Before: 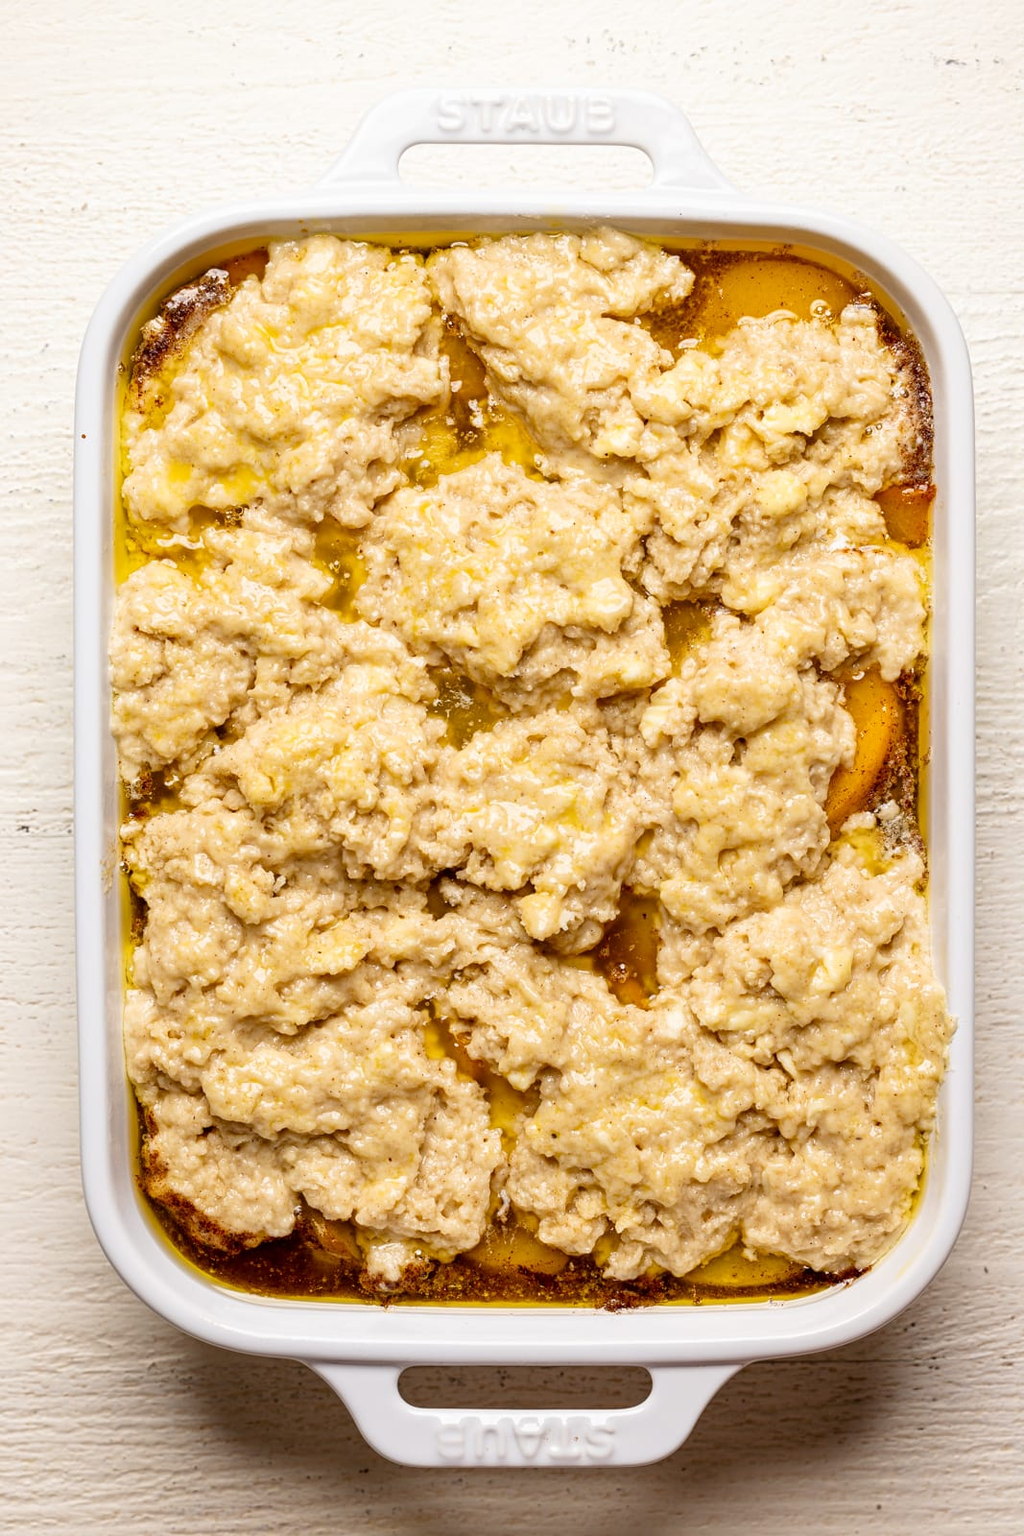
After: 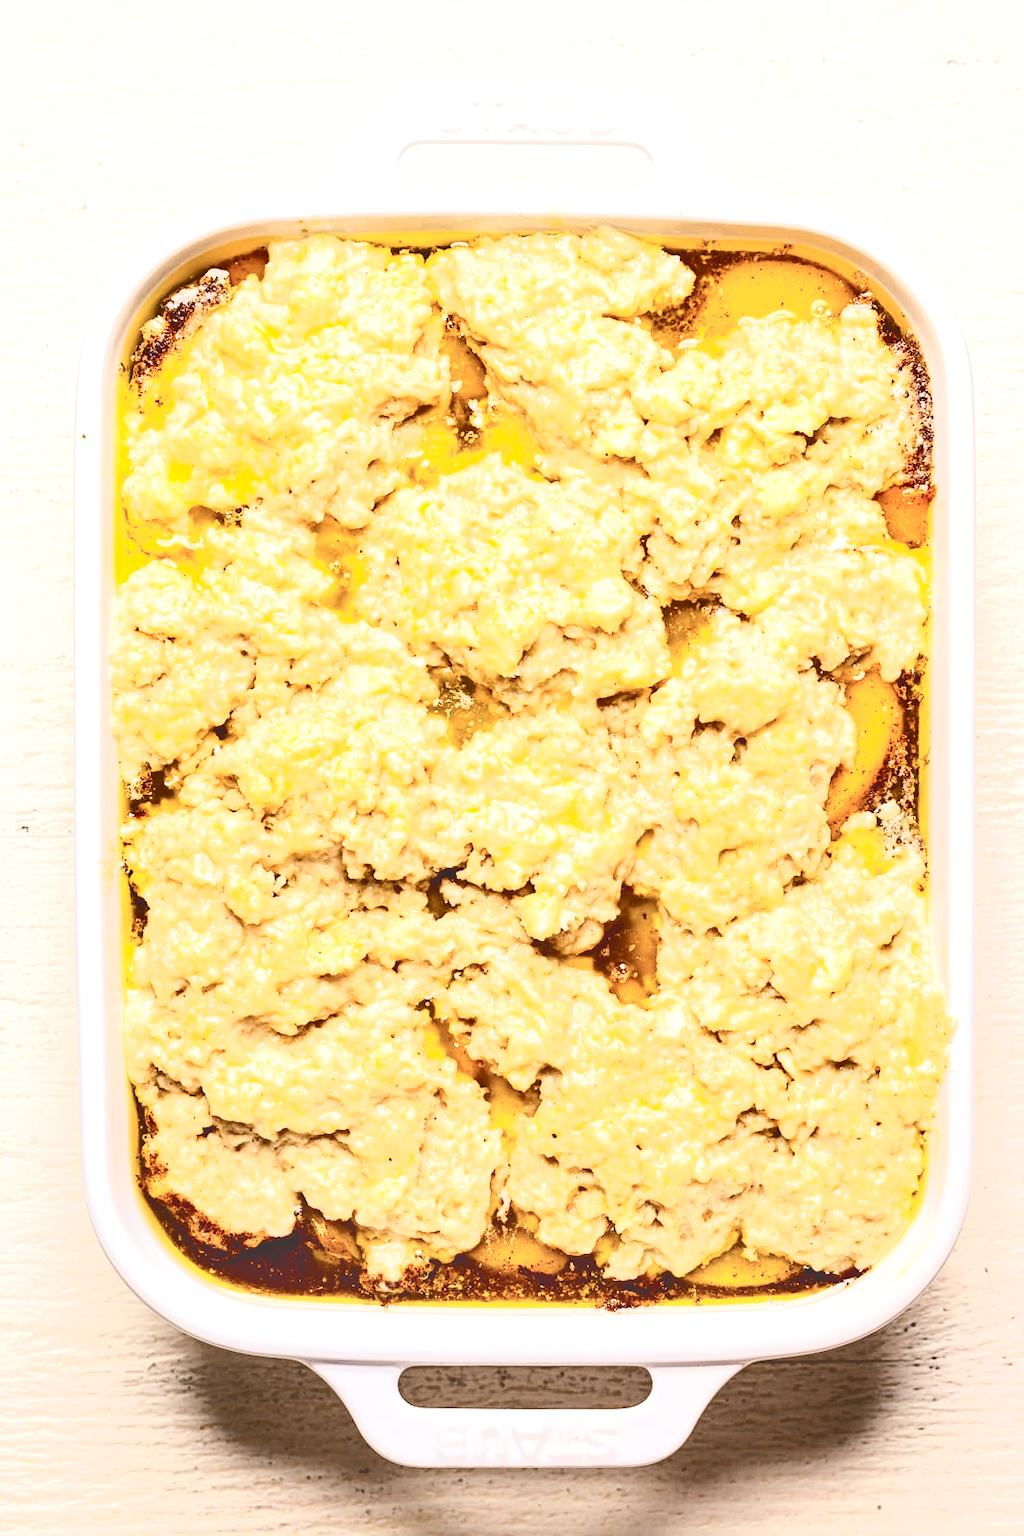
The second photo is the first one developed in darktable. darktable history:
shadows and highlights: shadows 36.13, highlights -34.96, soften with gaussian
tone equalizer: -8 EV -0.453 EV, -7 EV -0.388 EV, -6 EV -0.324 EV, -5 EV -0.204 EV, -3 EV 0.241 EV, -2 EV 0.36 EV, -1 EV 0.372 EV, +0 EV 0.401 EV
tone curve: curves: ch0 [(0, 0) (0.003, 0.279) (0.011, 0.287) (0.025, 0.295) (0.044, 0.304) (0.069, 0.316) (0.1, 0.319) (0.136, 0.316) (0.177, 0.32) (0.224, 0.359) (0.277, 0.421) (0.335, 0.511) (0.399, 0.639) (0.468, 0.734) (0.543, 0.827) (0.623, 0.89) (0.709, 0.944) (0.801, 0.965) (0.898, 0.968) (1, 1)], color space Lab, independent channels, preserve colors none
